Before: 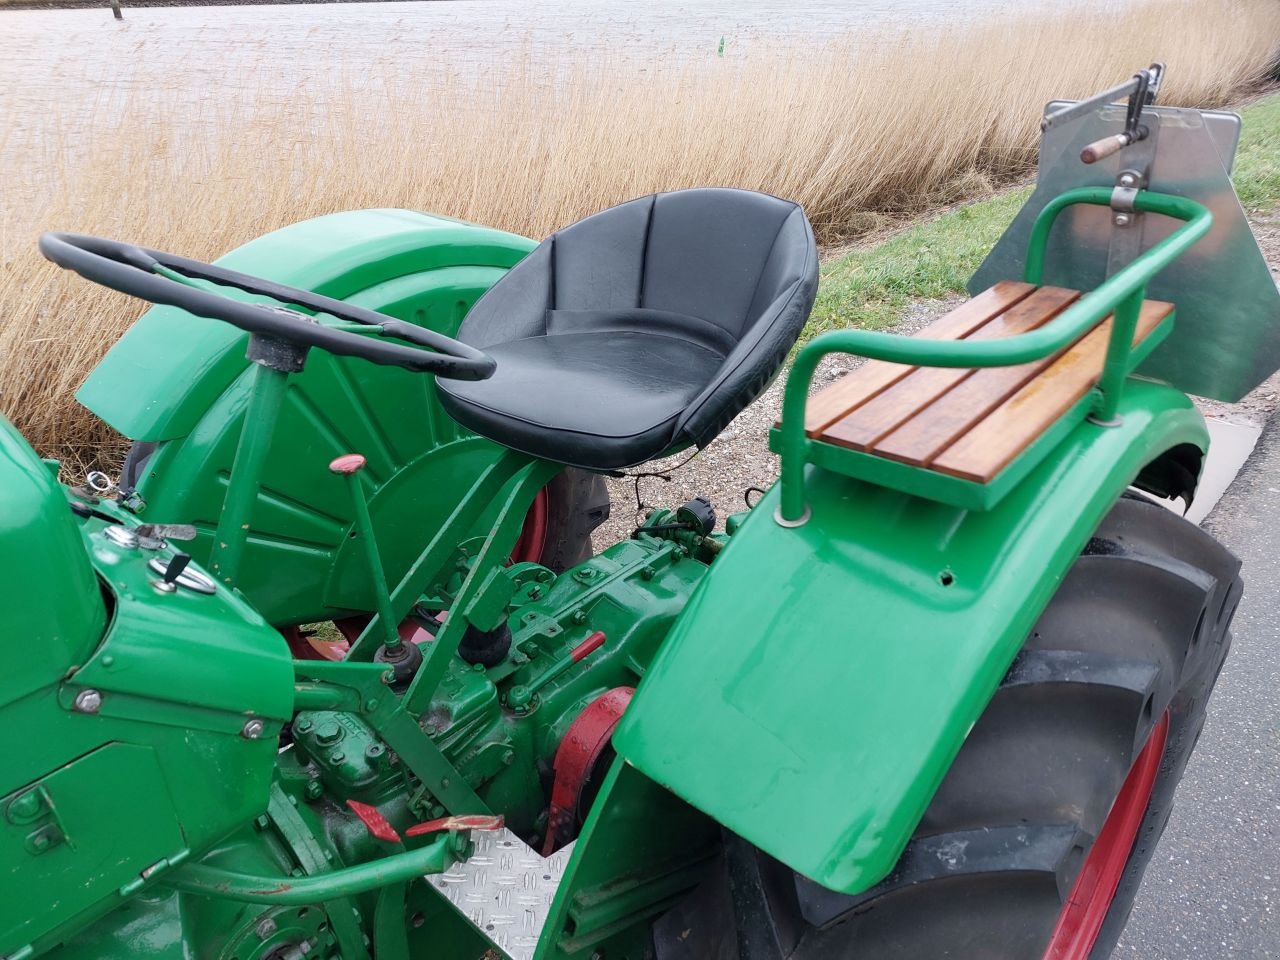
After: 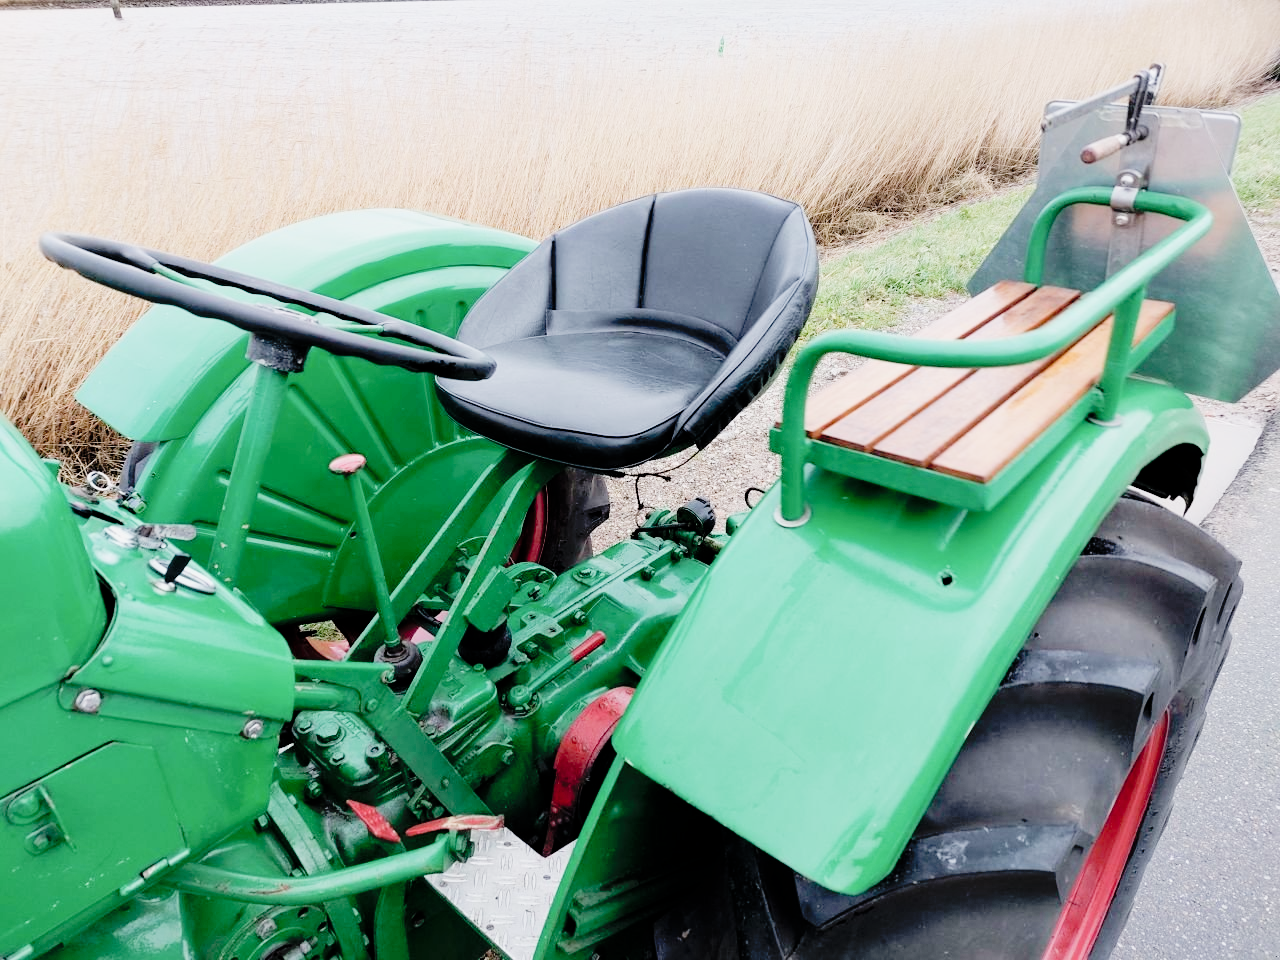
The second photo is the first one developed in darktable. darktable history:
tone curve: curves: ch0 [(0, 0) (0.058, 0.039) (0.168, 0.123) (0.282, 0.327) (0.45, 0.534) (0.676, 0.751) (0.89, 0.919) (1, 1)]; ch1 [(0, 0) (0.094, 0.081) (0.285, 0.299) (0.385, 0.403) (0.447, 0.455) (0.495, 0.496) (0.544, 0.552) (0.589, 0.612) (0.722, 0.728) (1, 1)]; ch2 [(0, 0) (0.257, 0.217) (0.43, 0.421) (0.498, 0.507) (0.531, 0.544) (0.56, 0.579) (0.625, 0.66) (1, 1)], preserve colors none
filmic rgb: black relative exposure -5.07 EV, white relative exposure 3.99 EV, hardness 2.88, contrast 1.191, highlights saturation mix -30.76%, iterations of high-quality reconstruction 0
exposure: exposure 0.566 EV, compensate exposure bias true, compensate highlight preservation false
